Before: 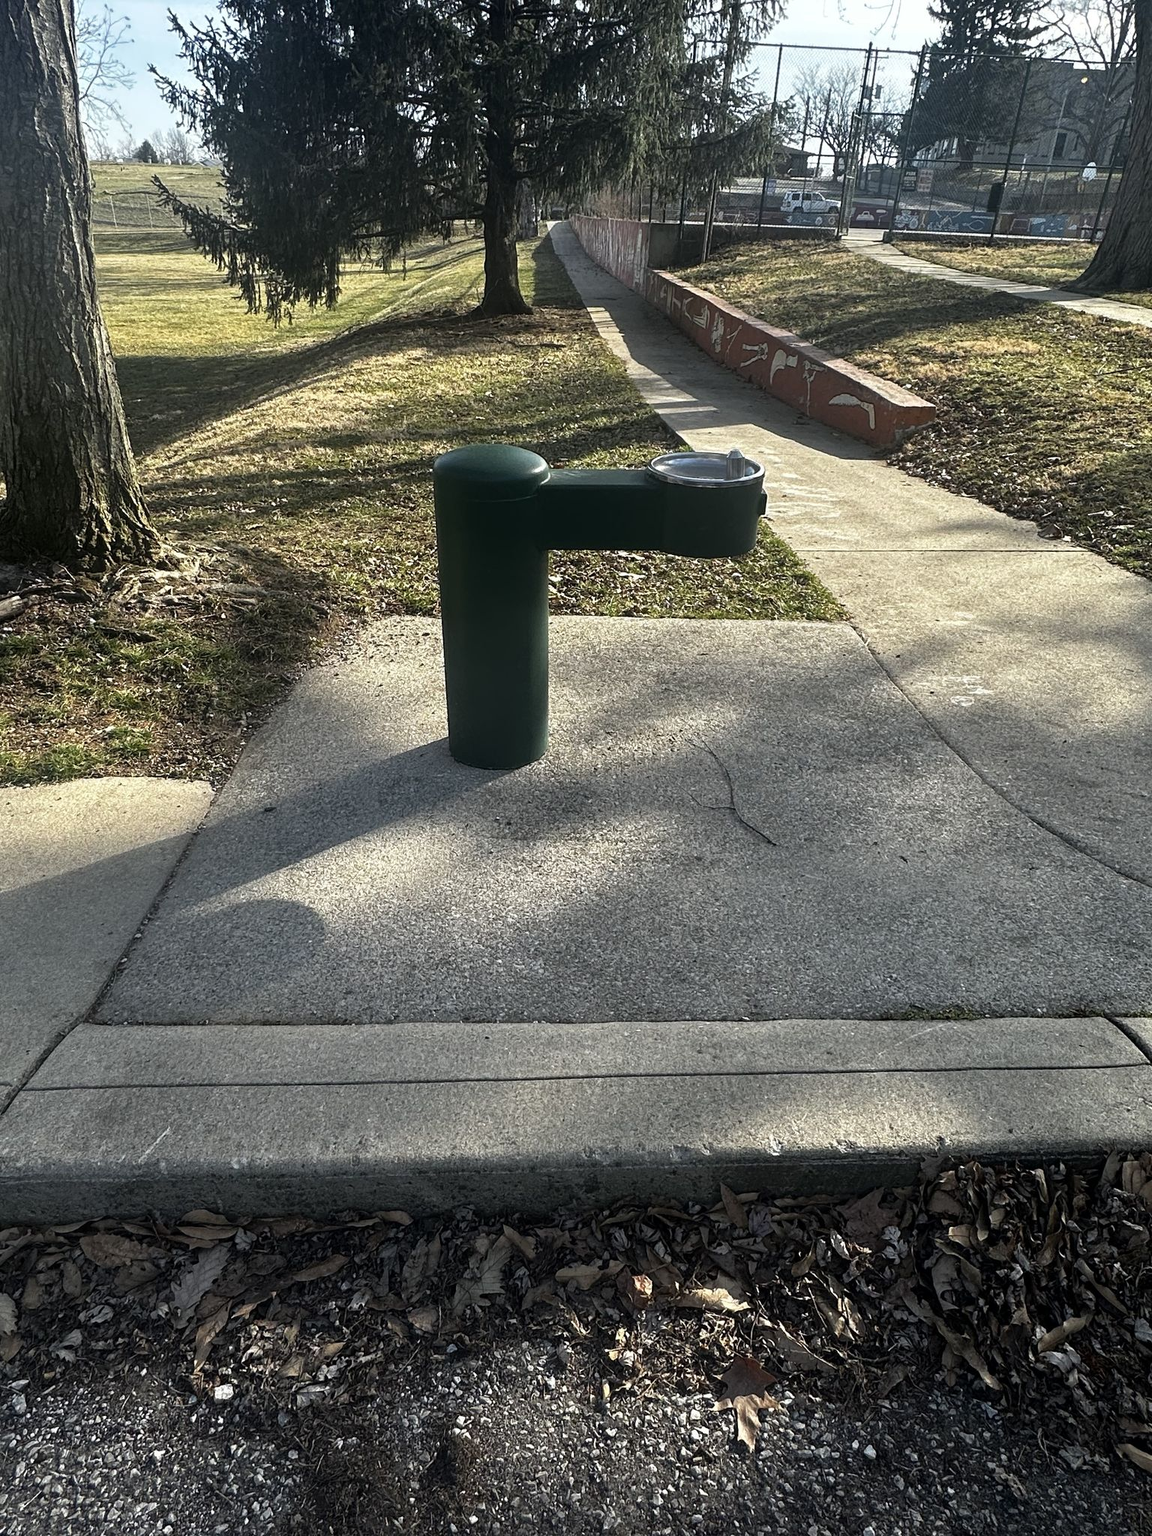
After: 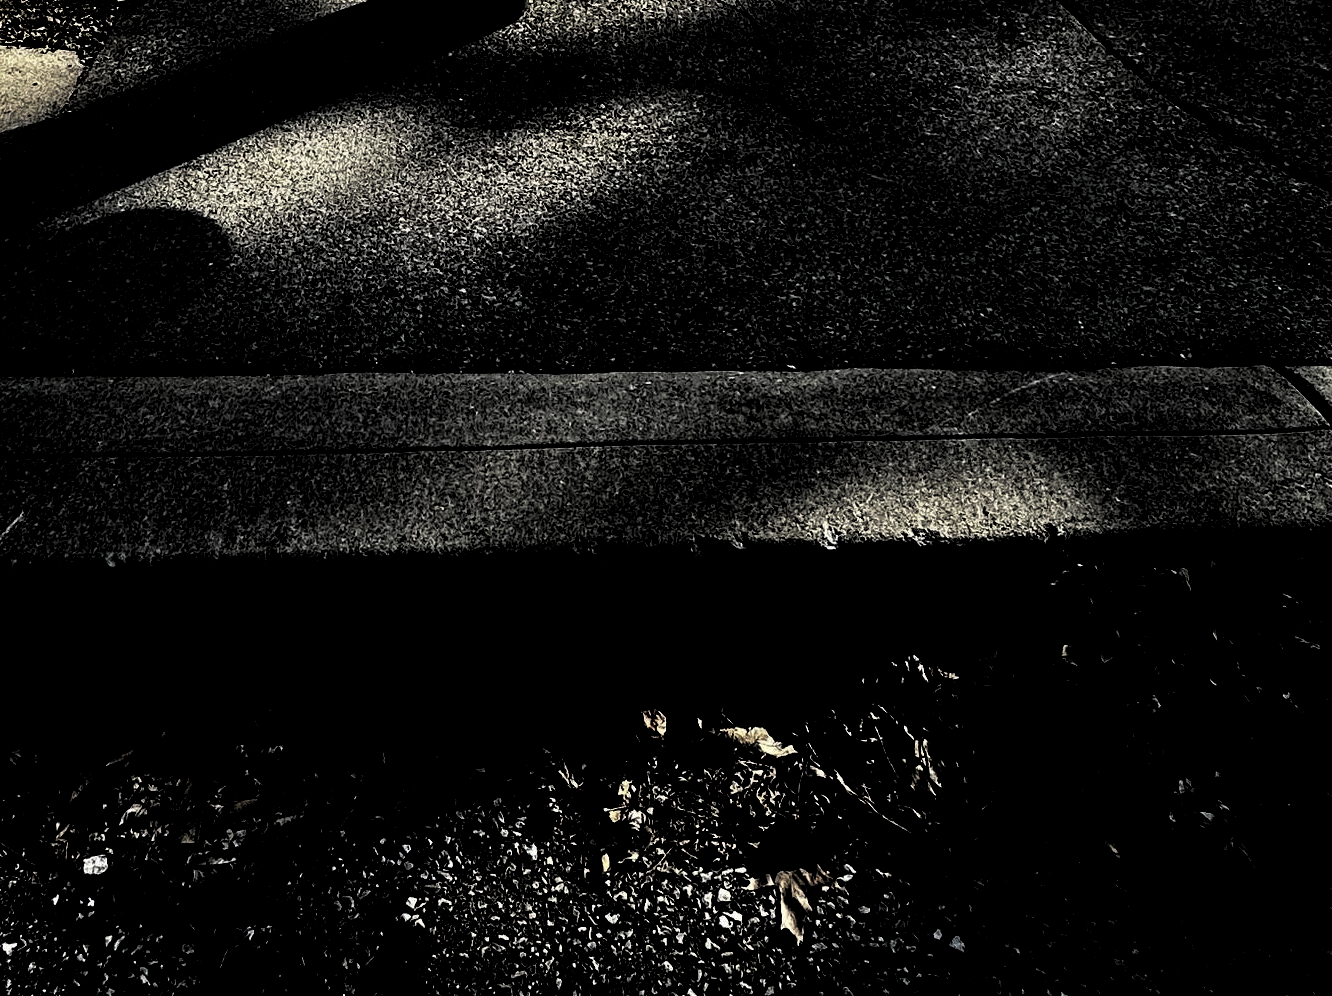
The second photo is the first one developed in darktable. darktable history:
crop and rotate: left 13.239%, top 48.402%, bottom 2.927%
levels: levels [0.514, 0.759, 1]
contrast brightness saturation: contrast 0.084, saturation 0.196
